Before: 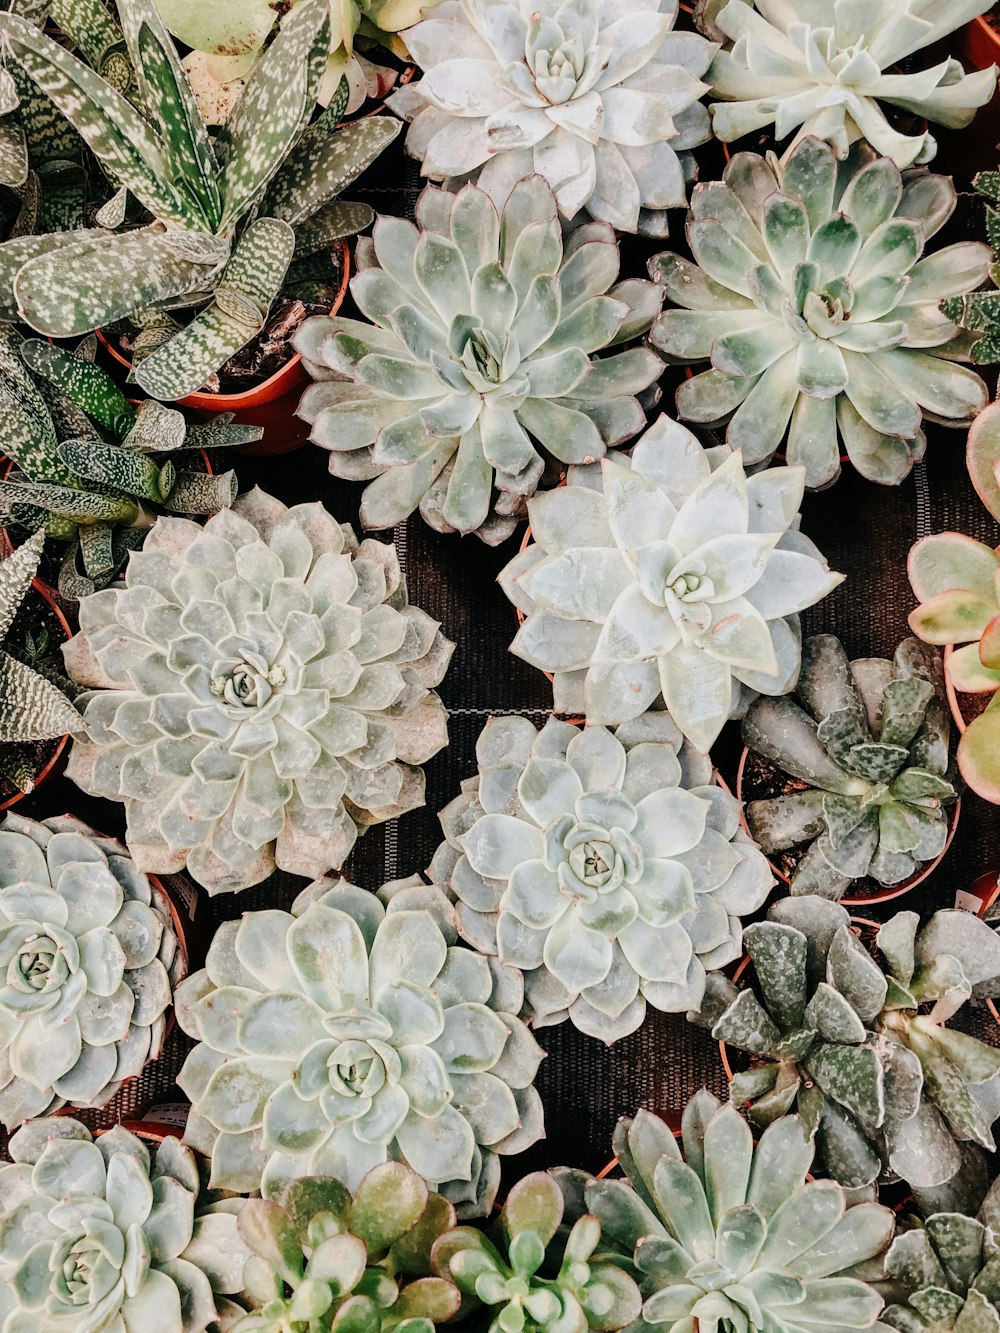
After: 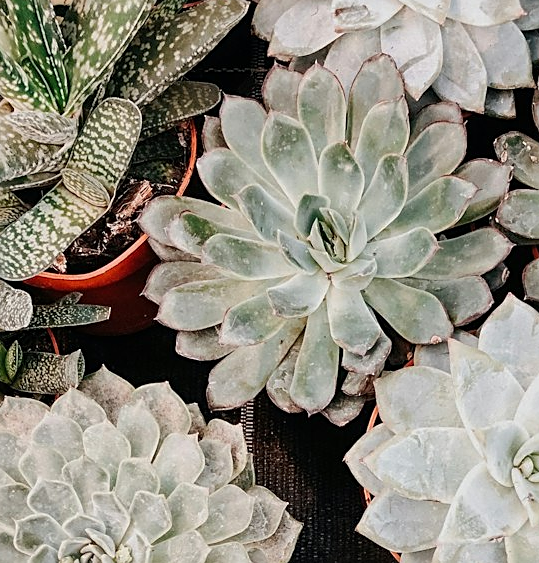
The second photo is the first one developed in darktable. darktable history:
shadows and highlights: low approximation 0.01, soften with gaussian
sharpen: on, module defaults
crop: left 15.306%, top 9.065%, right 30.789%, bottom 48.638%
